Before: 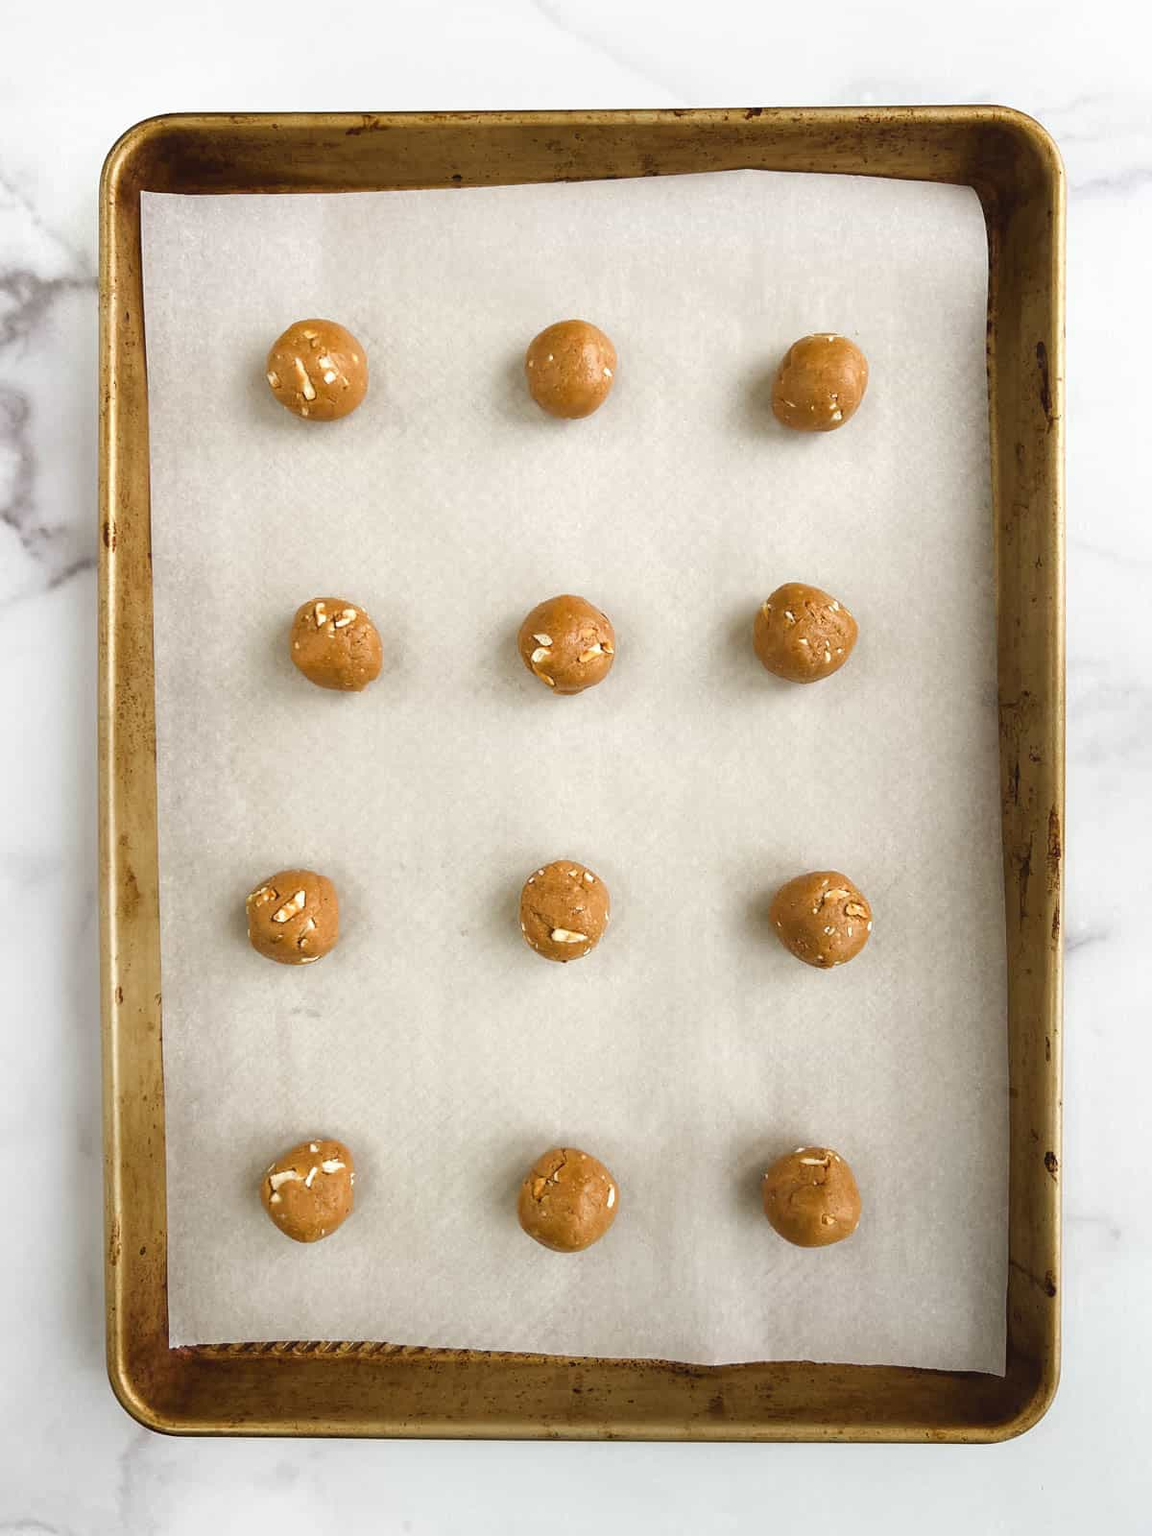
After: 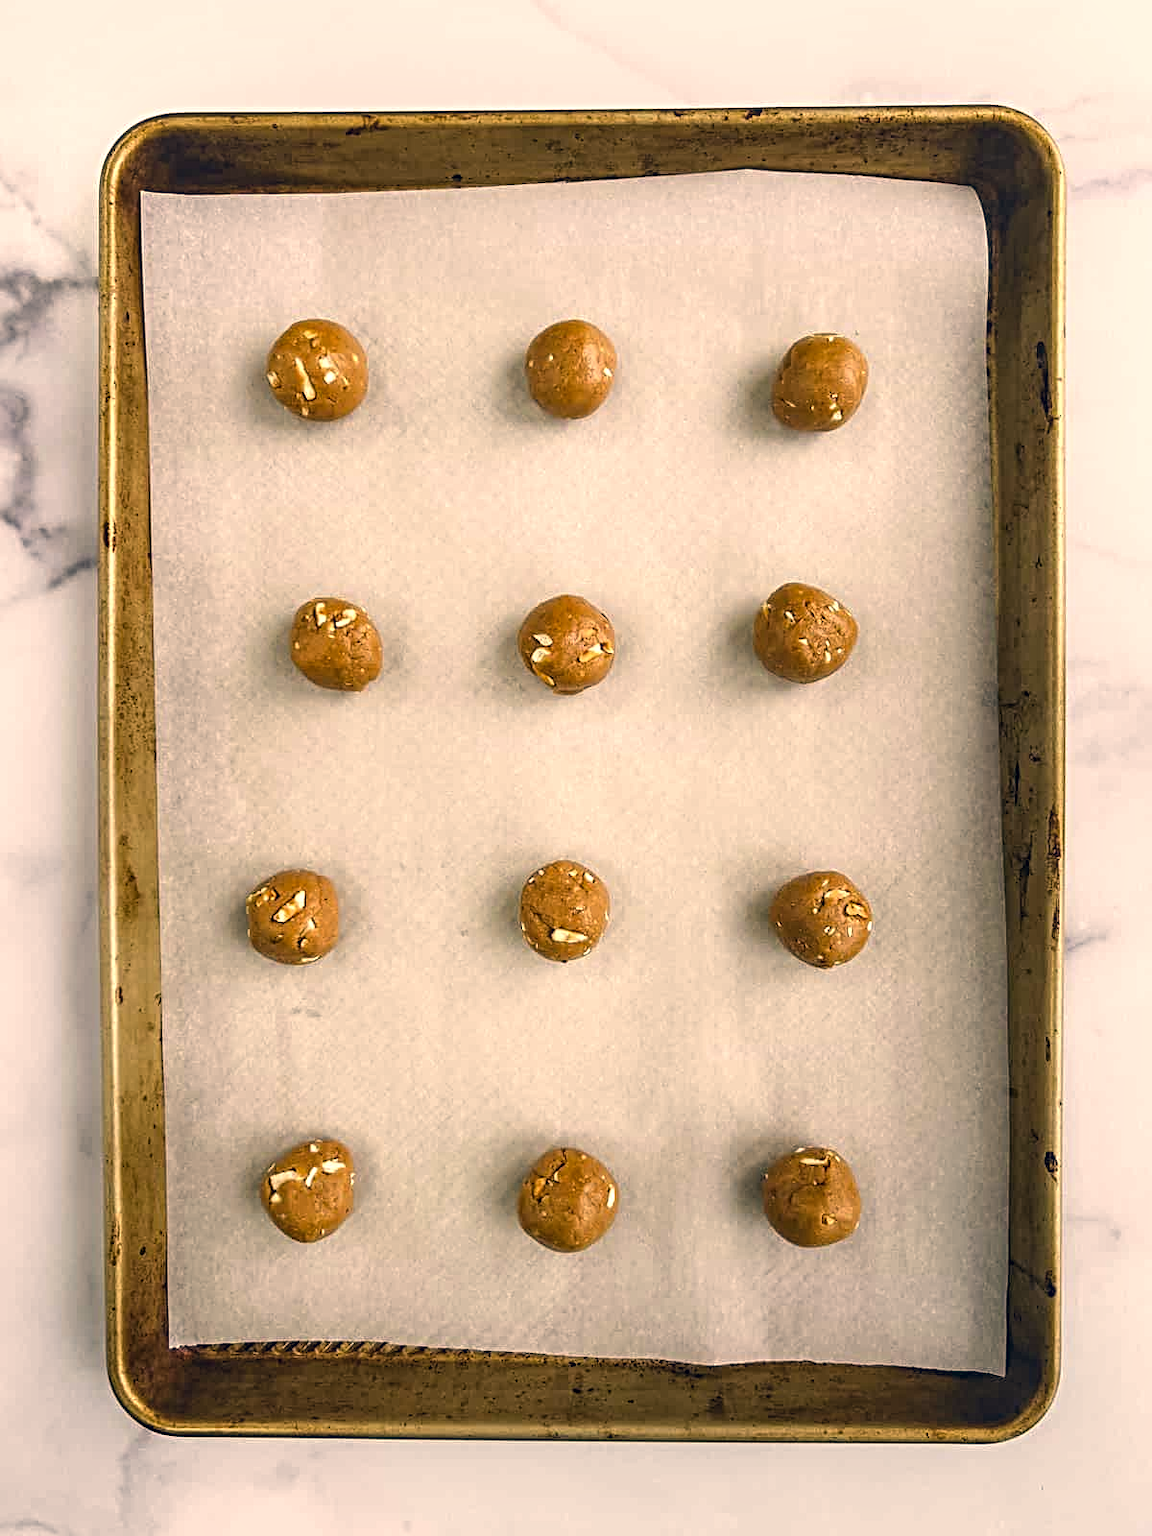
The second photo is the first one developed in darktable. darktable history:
sharpen: radius 3.955
color balance rgb: shadows lift › luminance -10.18%, perceptual saturation grading › global saturation 0.417%, global vibrance 20%
local contrast: detail 130%
color correction: highlights a* 10.33, highlights b* 13.88, shadows a* -9.57, shadows b* -14.96
